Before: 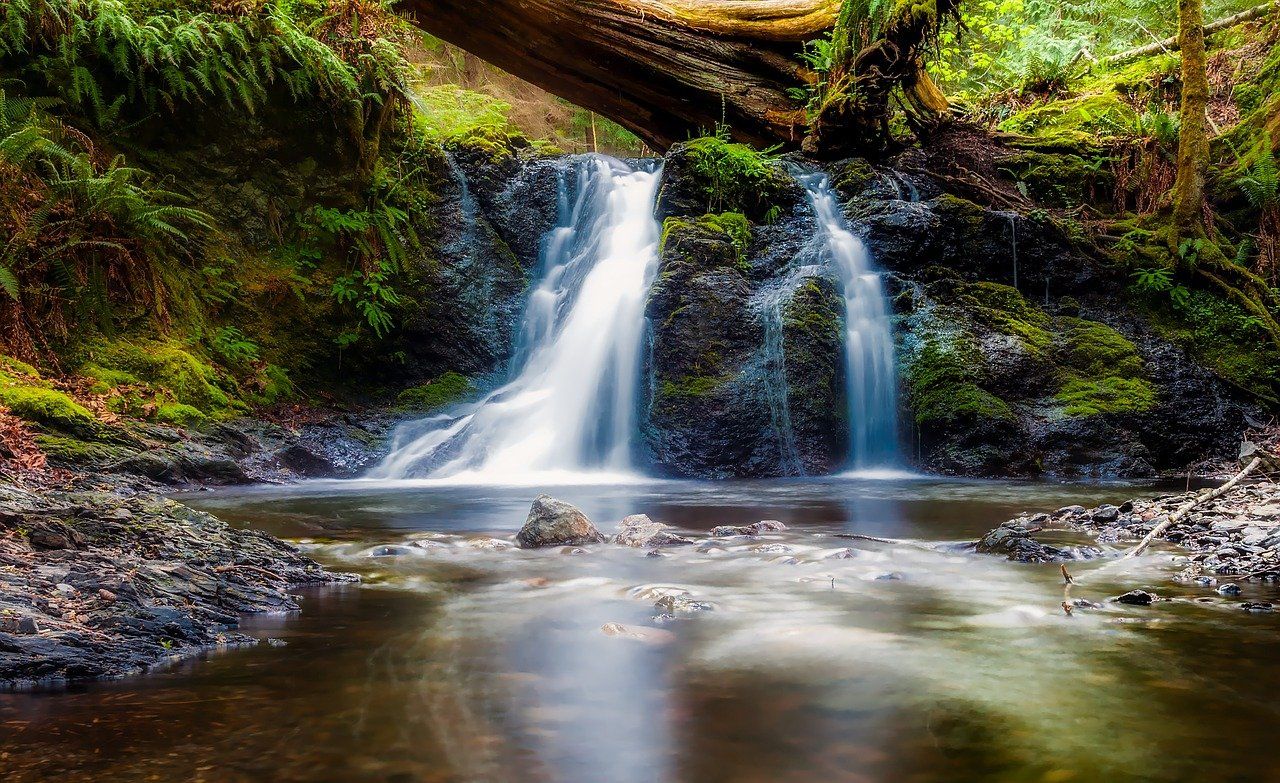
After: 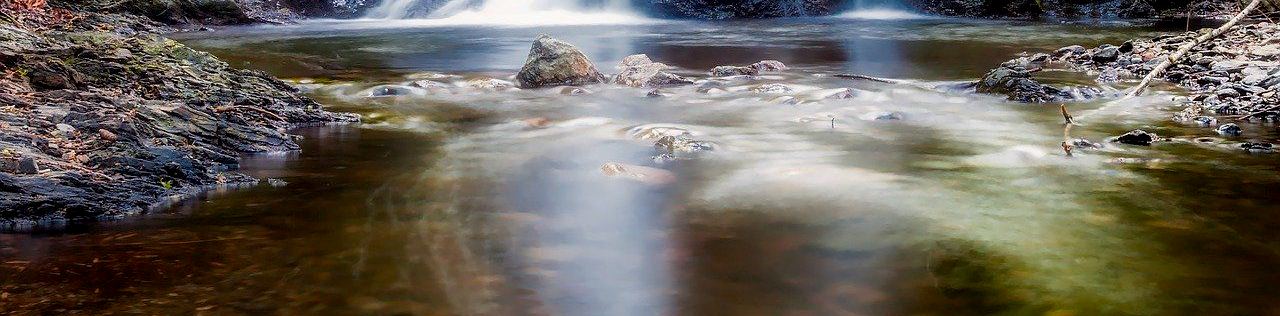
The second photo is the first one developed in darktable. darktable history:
exposure: black level correction 0.005, exposure 0.004 EV, compensate exposure bias true, compensate highlight preservation false
crop and rotate: top 58.985%, bottom 0.64%
